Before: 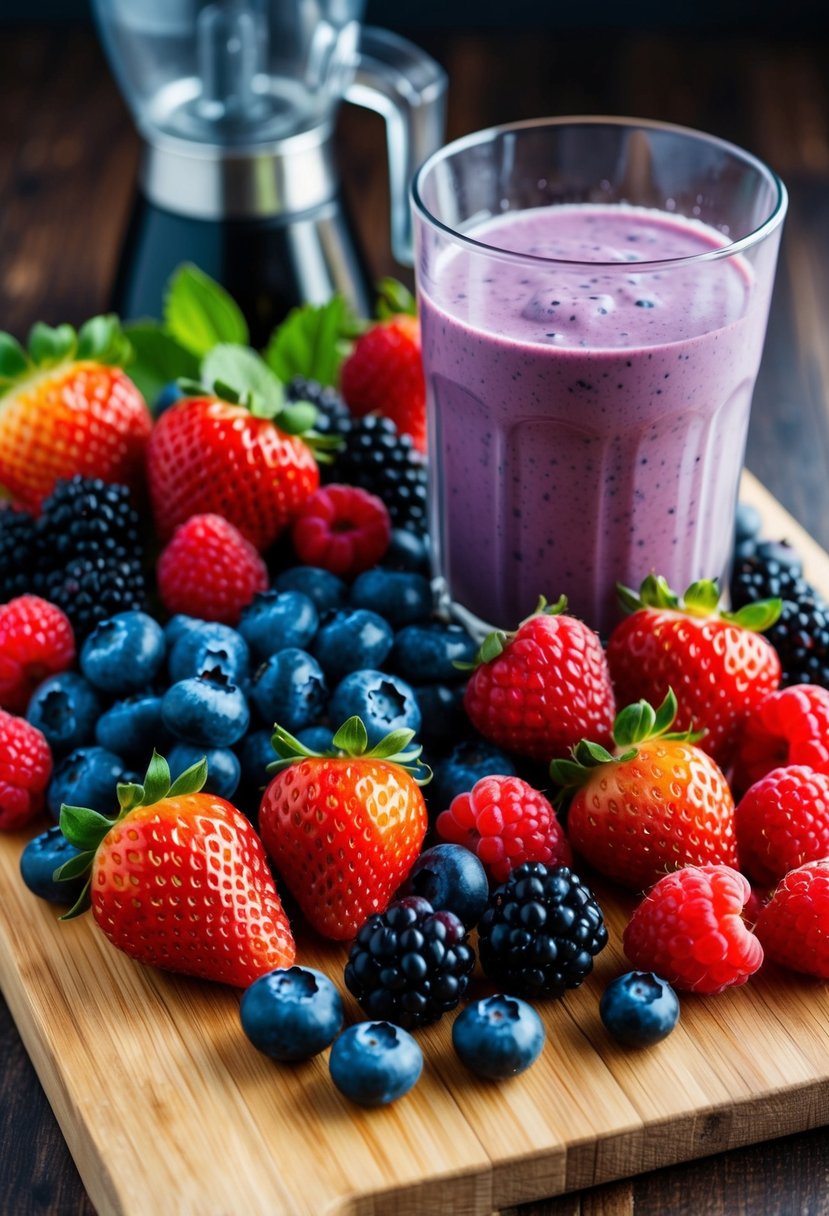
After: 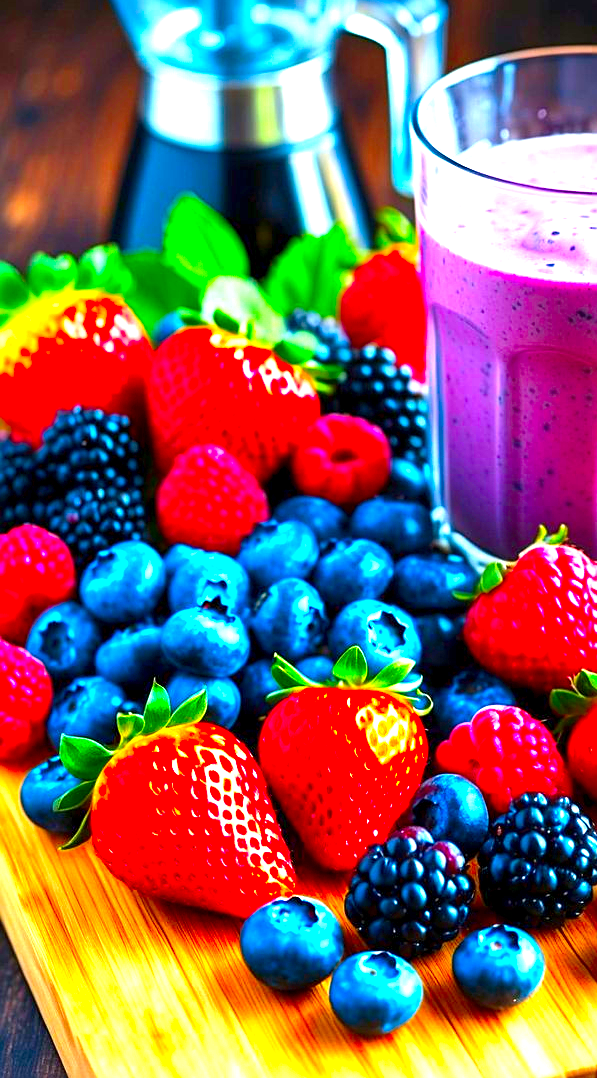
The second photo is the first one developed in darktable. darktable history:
sharpen: on, module defaults
color correction: highlights b* 0.067, saturation 2.17
exposure: black level correction 0.001, exposure 1.724 EV, compensate highlight preservation false
crop: top 5.762%, right 27.904%, bottom 5.56%
